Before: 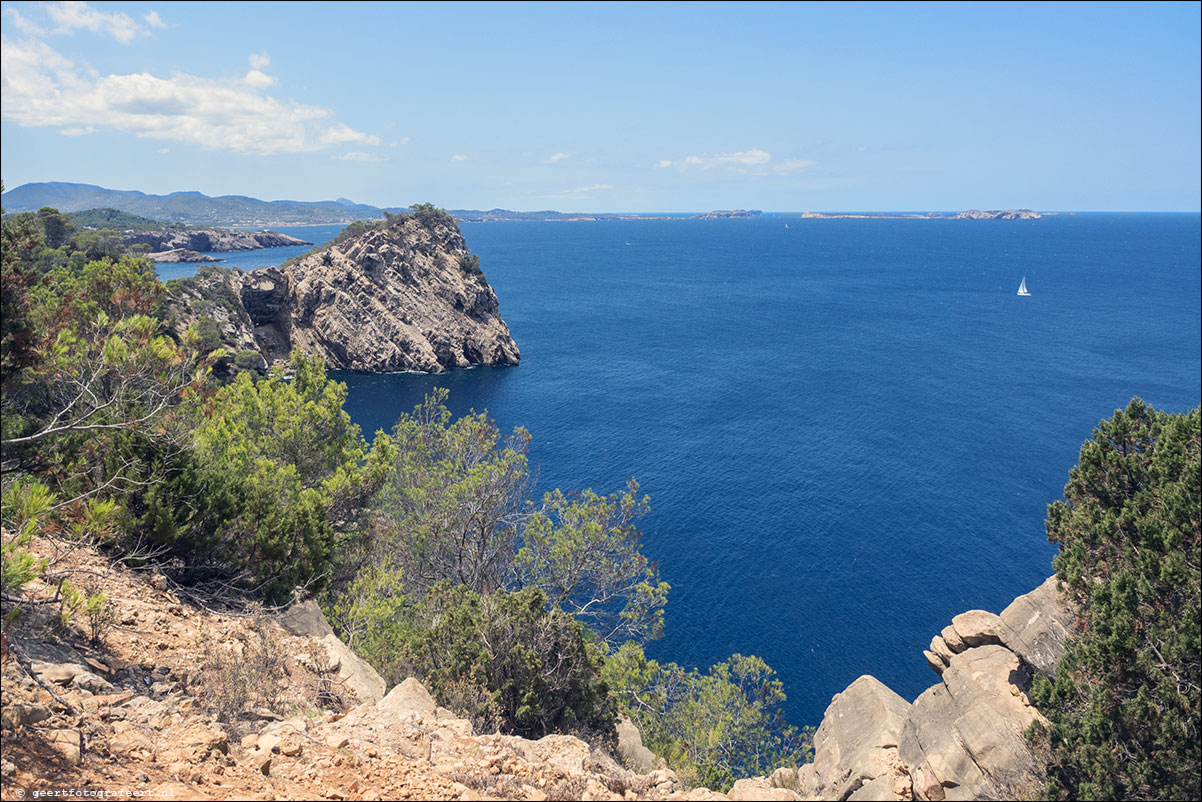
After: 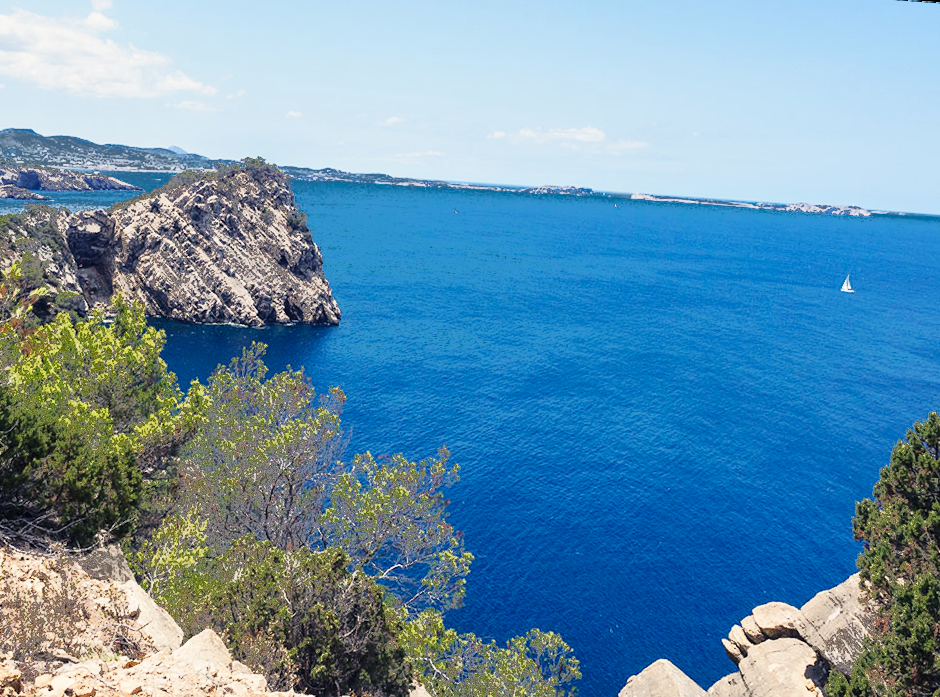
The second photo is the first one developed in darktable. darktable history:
rotate and perspective: rotation 4.1°, automatic cropping off
shadows and highlights: shadows 4.1, highlights -17.6, soften with gaussian
crop: left 16.768%, top 8.653%, right 8.362%, bottom 12.485%
fill light: exposure -0.73 EV, center 0.69, width 2.2
base curve: curves: ch0 [(0, 0) (0.032, 0.025) (0.121, 0.166) (0.206, 0.329) (0.605, 0.79) (1, 1)], preserve colors none
